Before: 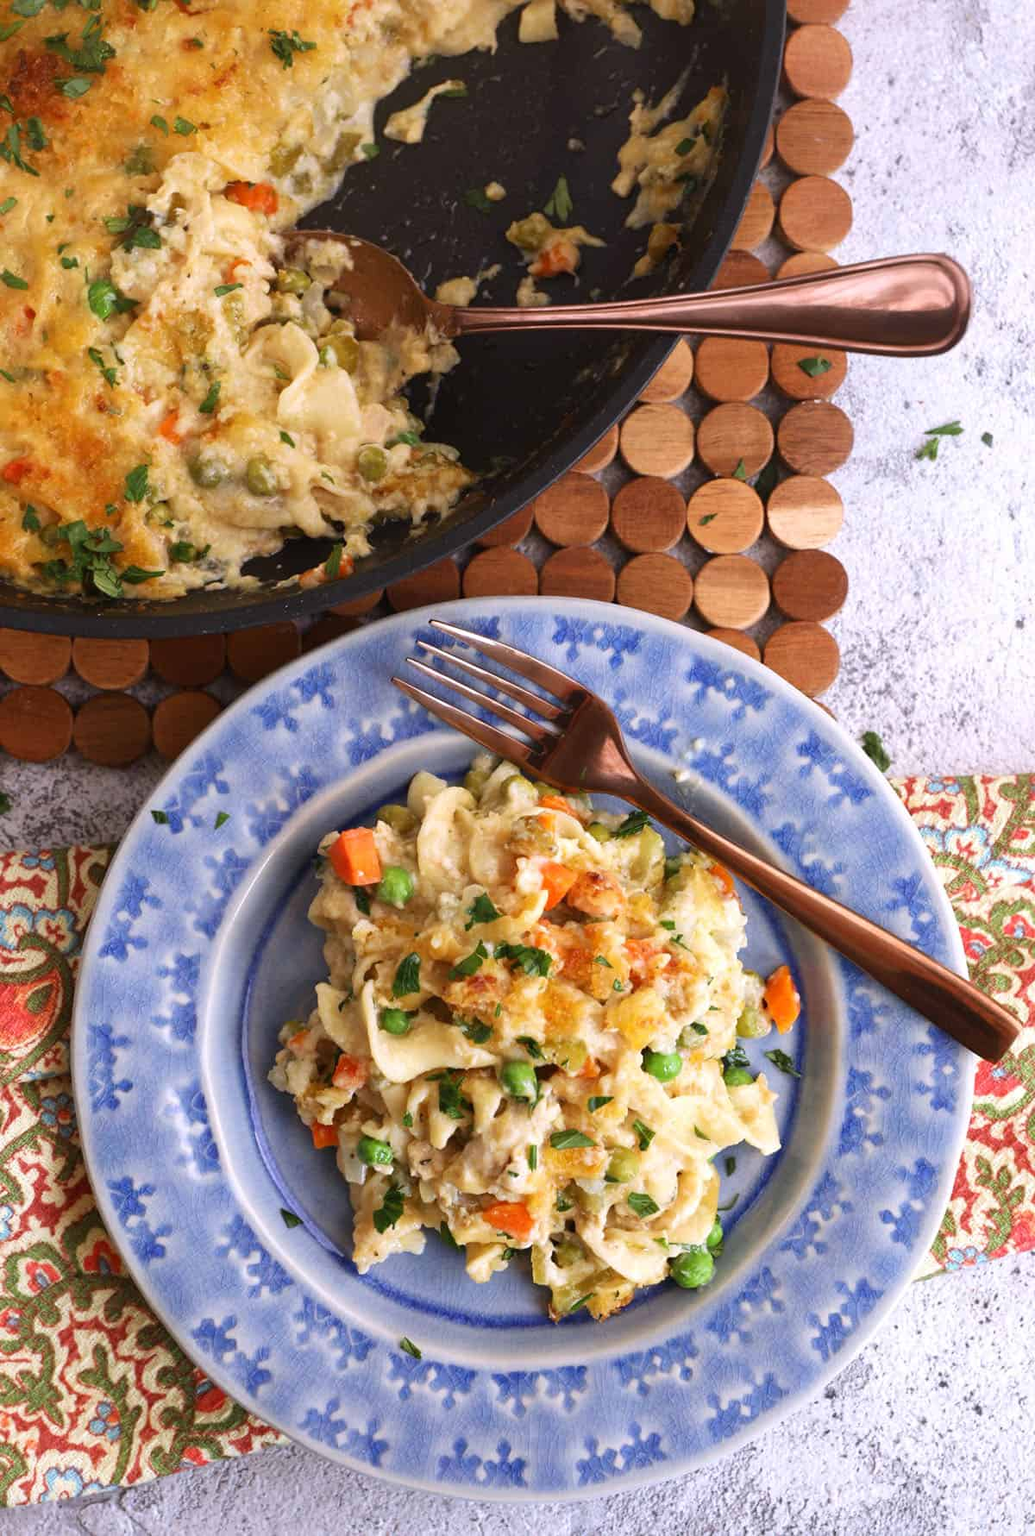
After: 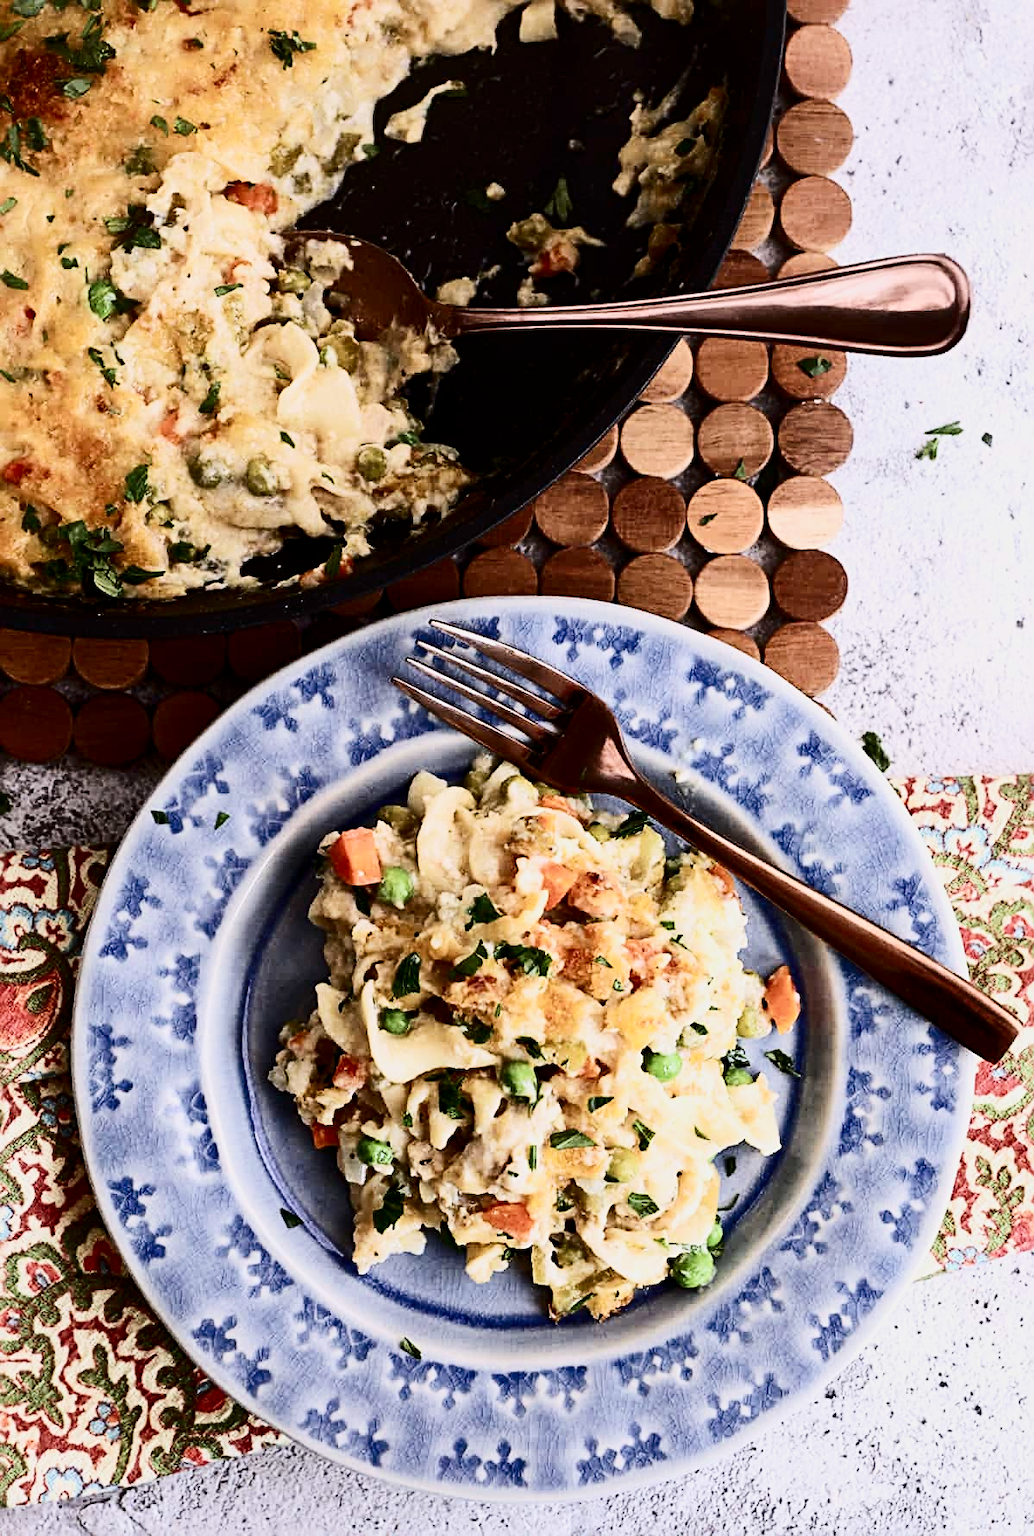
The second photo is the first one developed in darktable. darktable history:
contrast brightness saturation: contrast 0.5, saturation -0.1
sharpen: radius 3.119
filmic rgb: black relative exposure -6.82 EV, white relative exposure 5.89 EV, hardness 2.71
